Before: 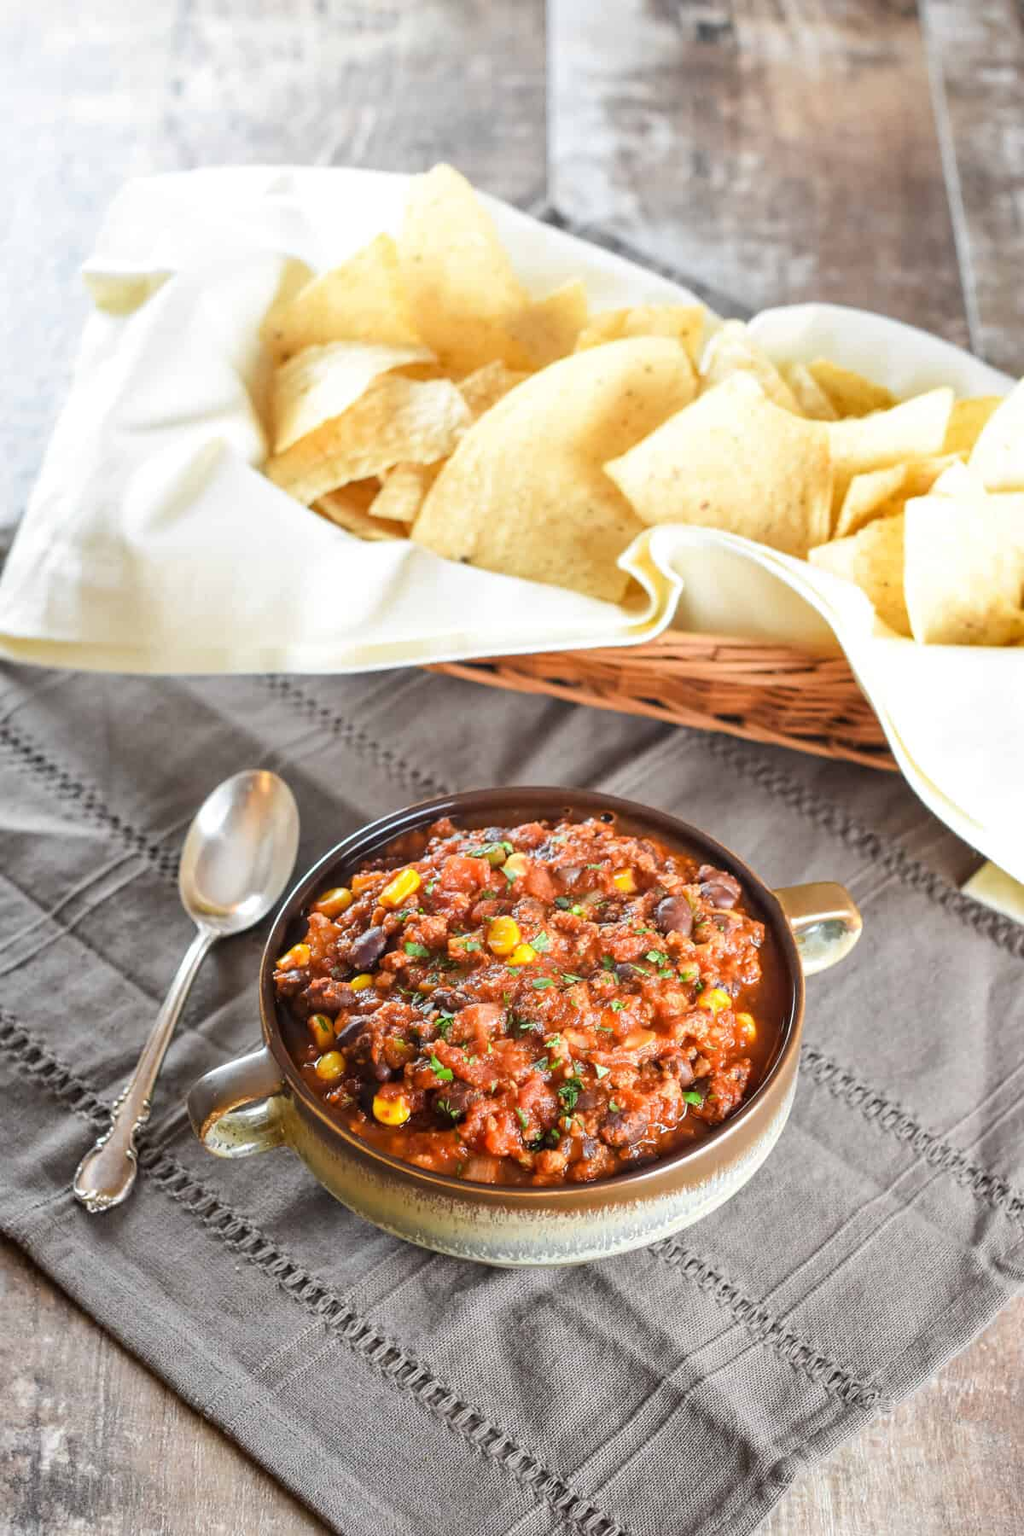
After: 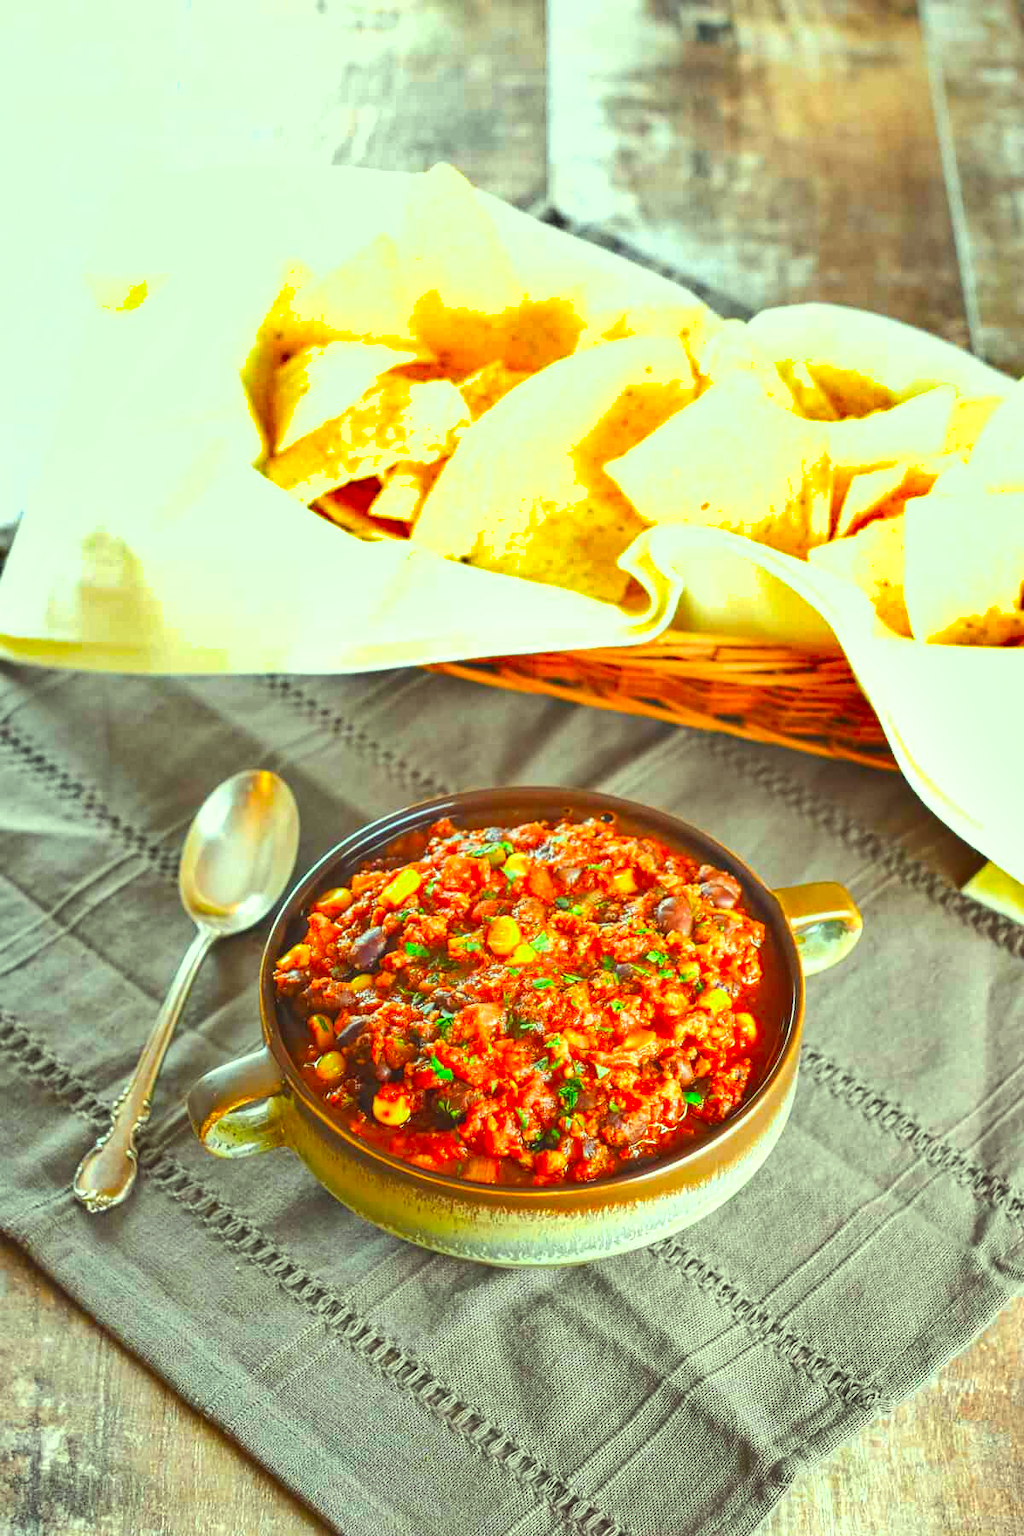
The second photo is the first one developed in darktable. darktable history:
contrast equalizer: octaves 7, y [[0.439, 0.44, 0.442, 0.457, 0.493, 0.498], [0.5 ×6], [0.5 ×6], [0 ×6], [0 ×6]]
color correction: highlights a* -11.17, highlights b* 9.89, saturation 1.72
shadows and highlights: low approximation 0.01, soften with gaussian
exposure: black level correction -0.002, exposure 0.543 EV, compensate highlight preservation false
